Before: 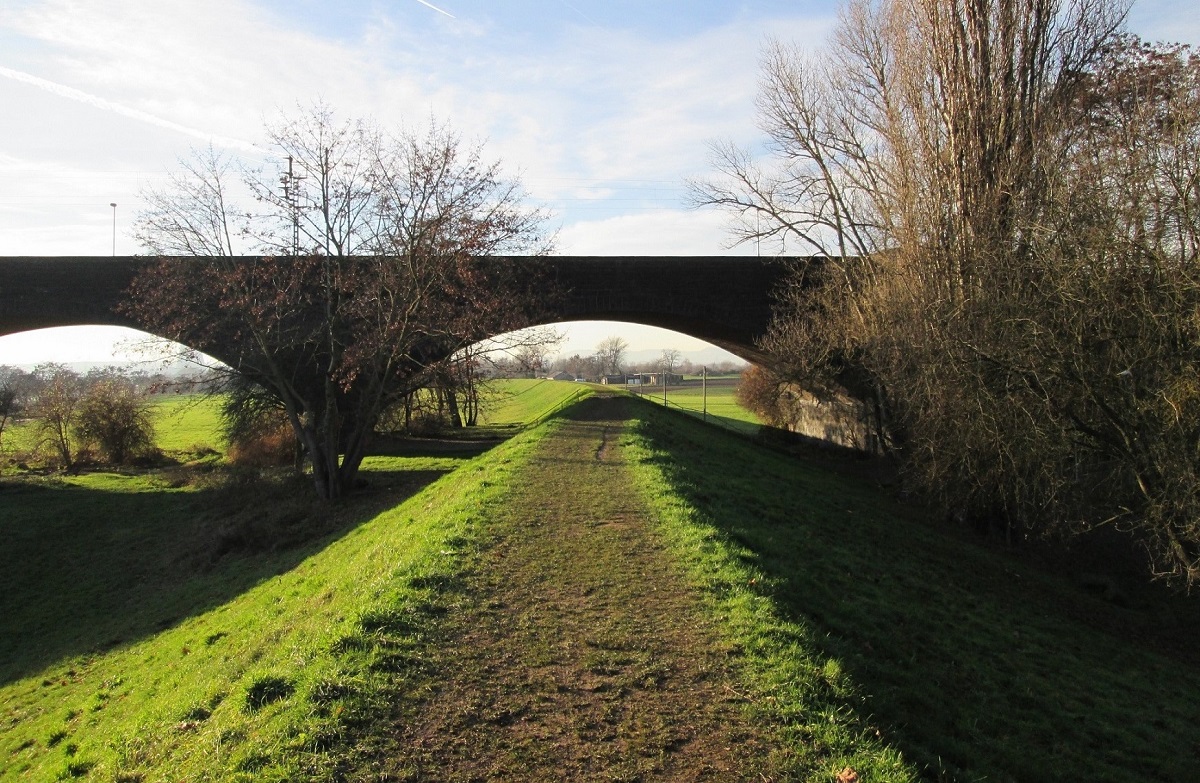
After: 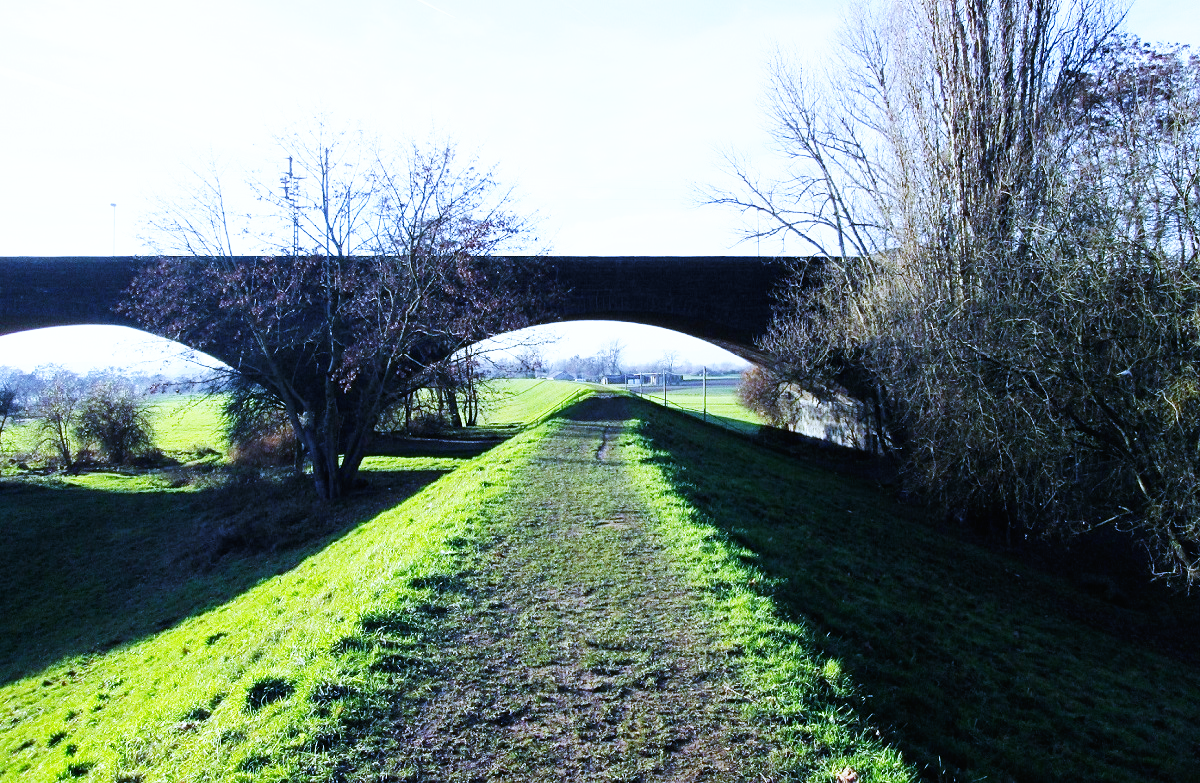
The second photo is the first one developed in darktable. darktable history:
base curve: curves: ch0 [(0, 0) (0.007, 0.004) (0.027, 0.03) (0.046, 0.07) (0.207, 0.54) (0.442, 0.872) (0.673, 0.972) (1, 1)], preserve colors none
white balance: red 0.766, blue 1.537
